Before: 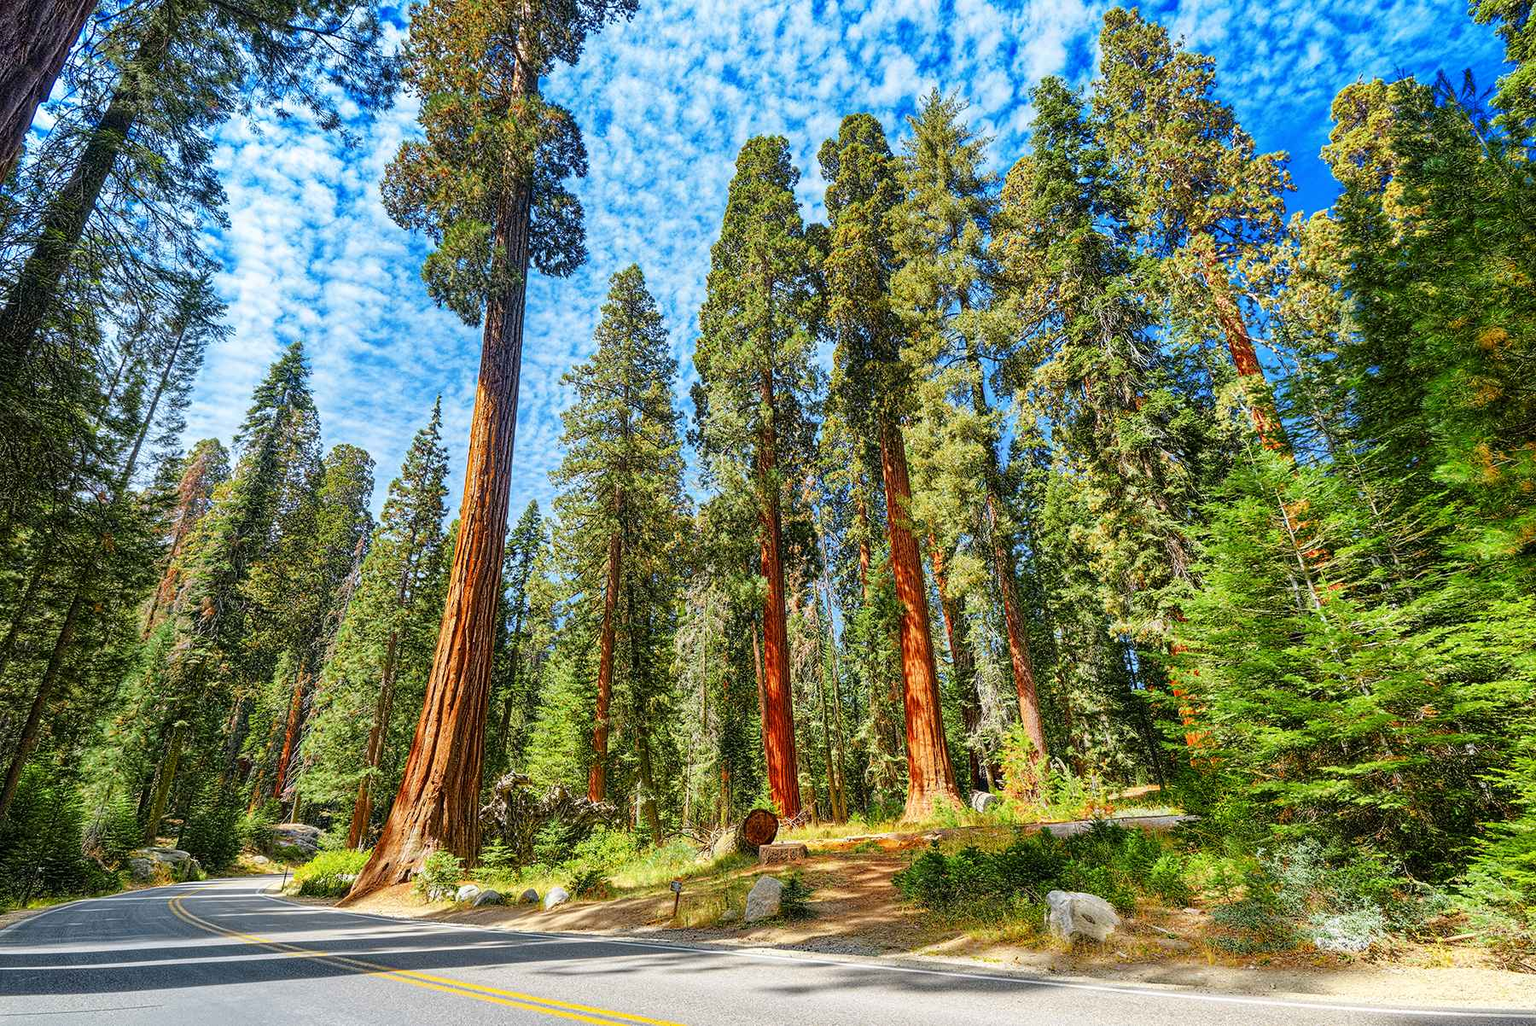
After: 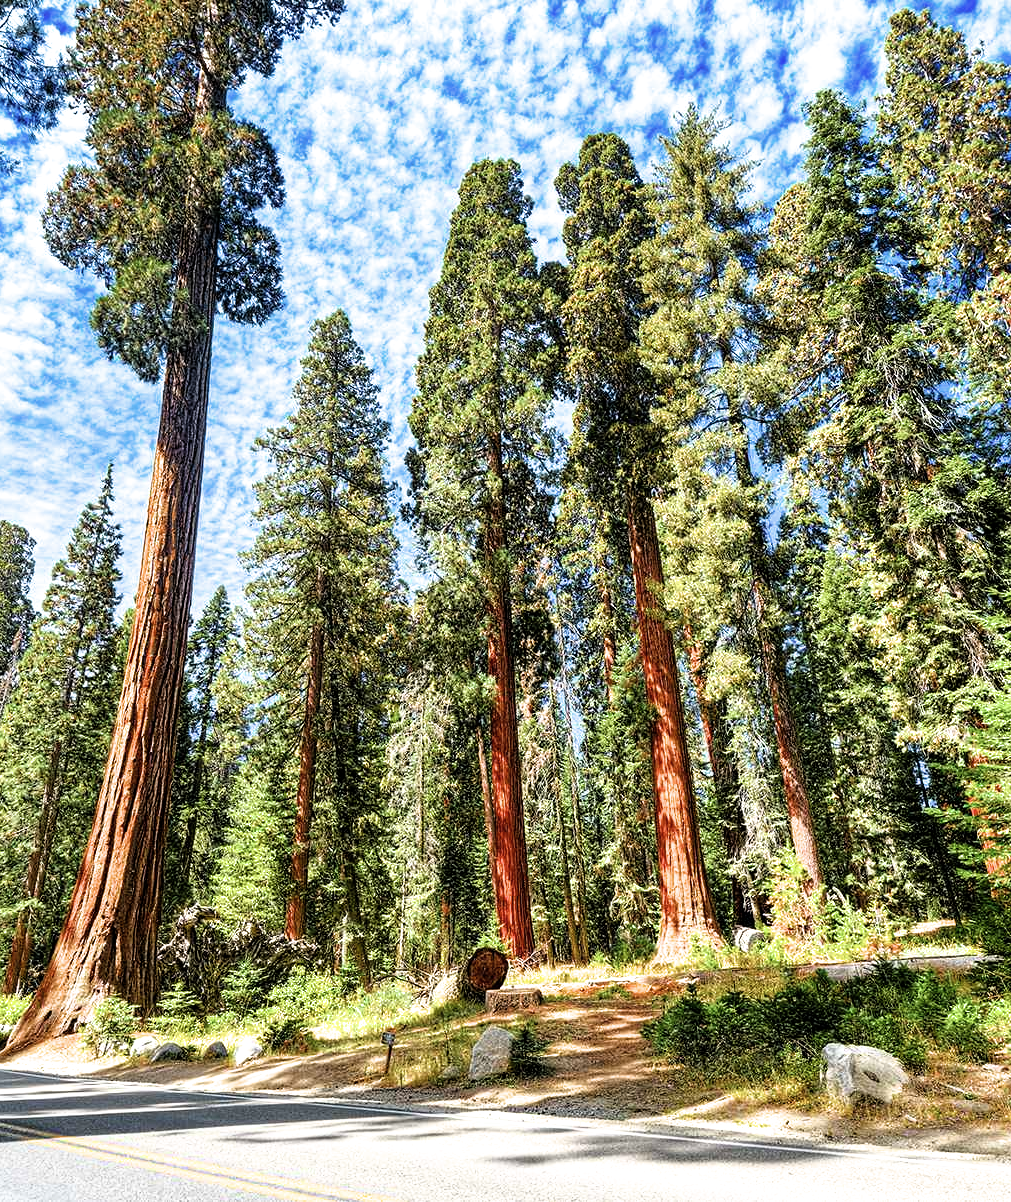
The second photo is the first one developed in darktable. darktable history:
contrast brightness saturation: saturation -0.099
filmic rgb: black relative exposure -8.25 EV, white relative exposure 2.2 EV, target white luminance 99.914%, hardness 7.13, latitude 74.36%, contrast 1.323, highlights saturation mix -2.07%, shadows ↔ highlights balance 30.27%, iterations of high-quality reconstruction 10
crop and rotate: left 22.475%, right 21.333%
exposure: exposure 0.201 EV, compensate highlight preservation false
